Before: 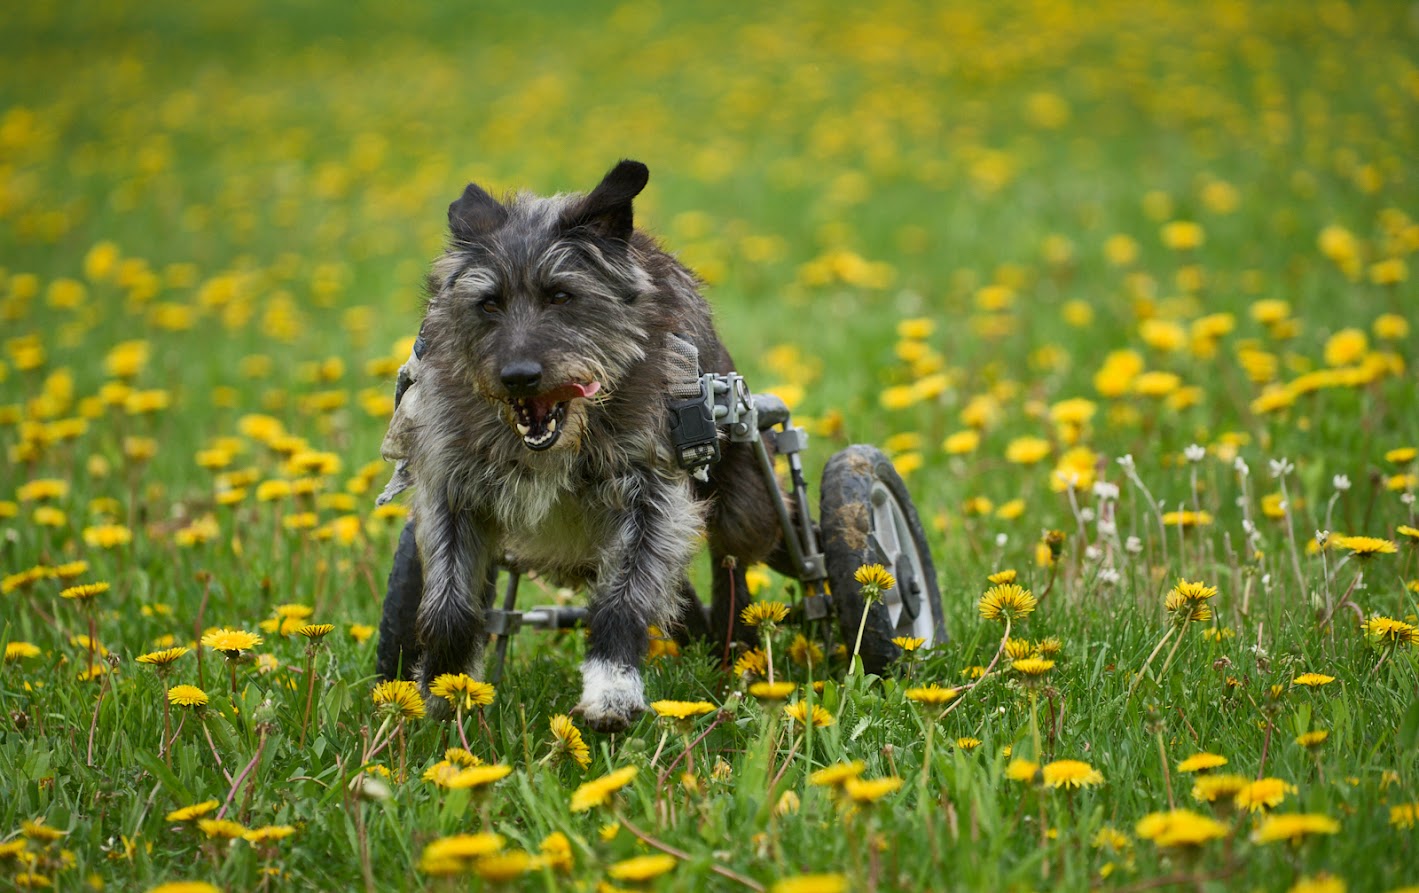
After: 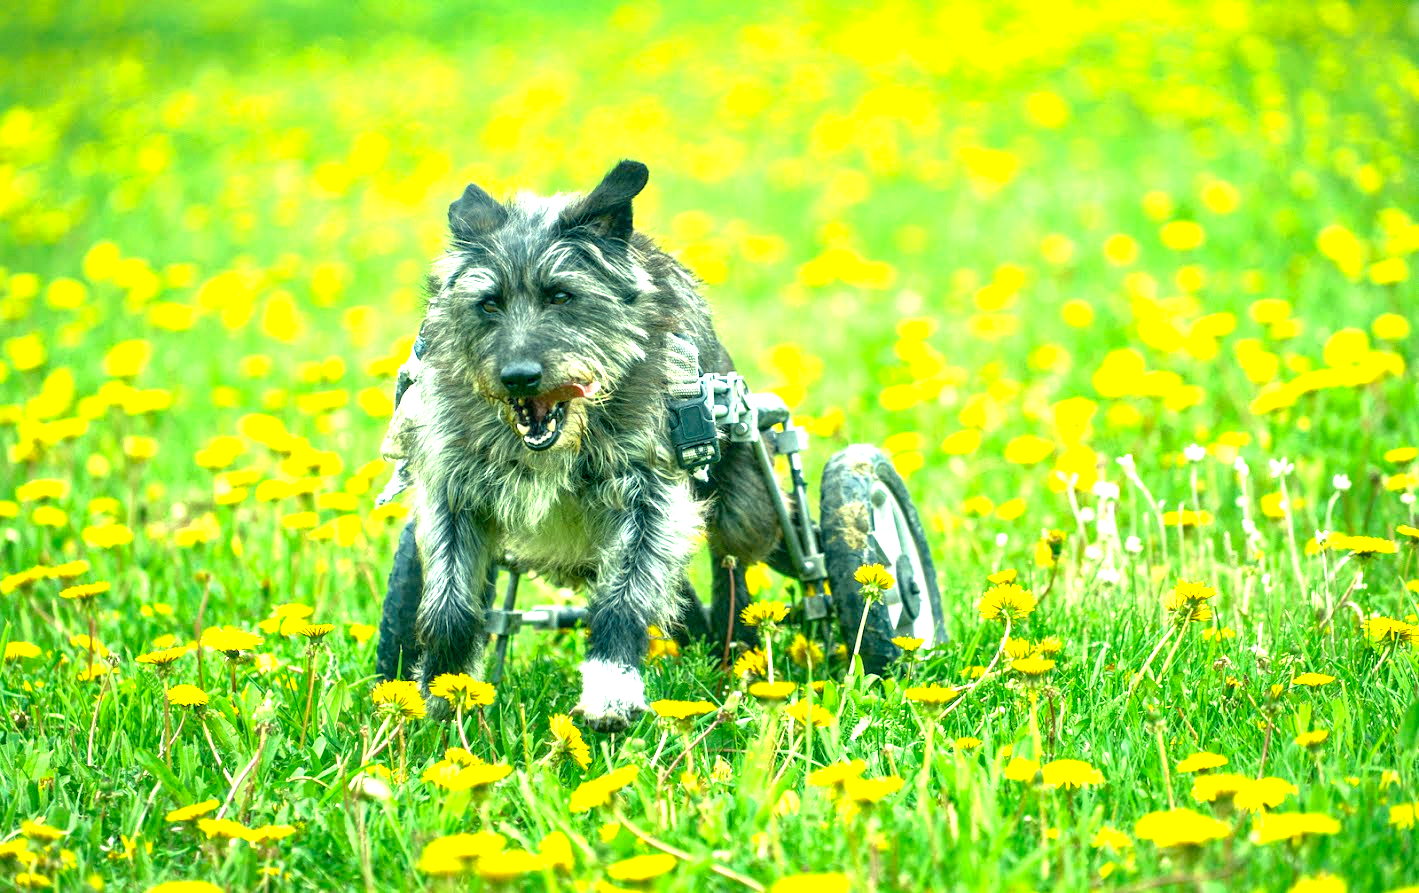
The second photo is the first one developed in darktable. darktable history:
local contrast: on, module defaults
color correction: highlights a* -19.54, highlights b* 9.8, shadows a* -19.98, shadows b* -10.81
exposure: black level correction 0.001, exposure 1.991 EV, compensate highlight preservation false
